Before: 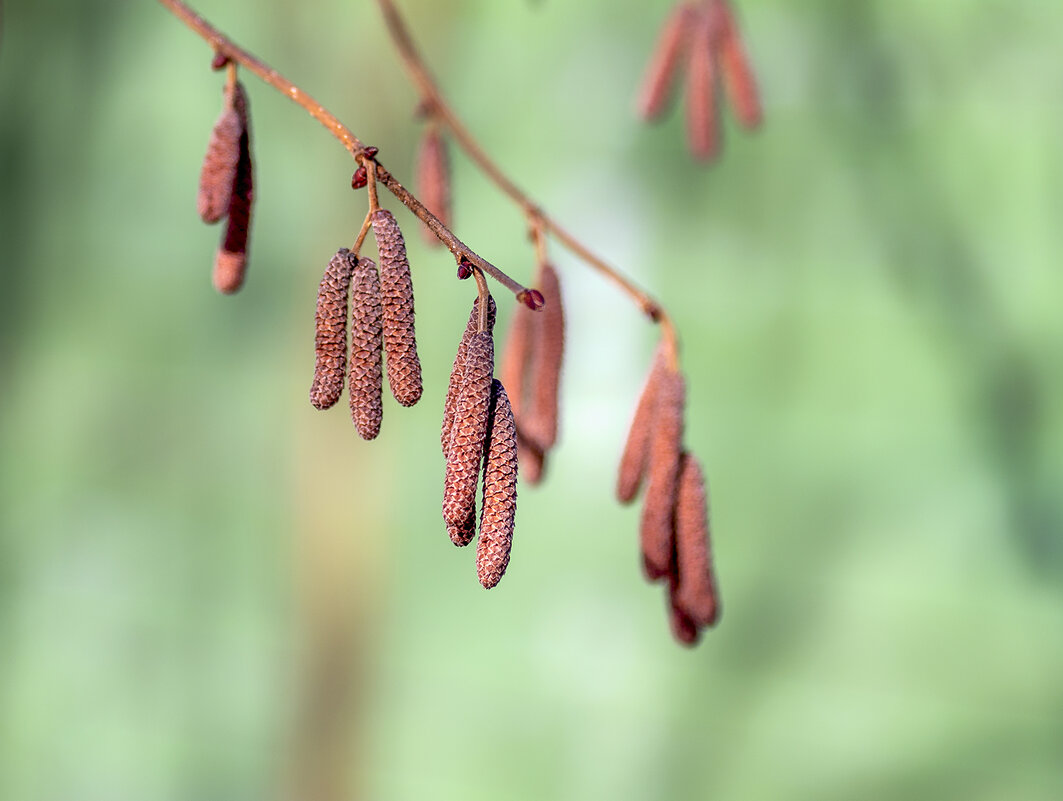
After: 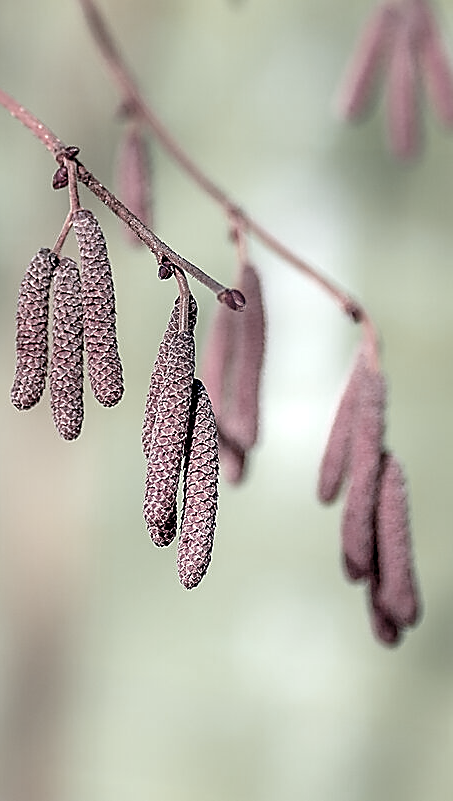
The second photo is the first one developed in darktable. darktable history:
sharpen: radius 1.401, amount 1.267, threshold 0.619
crop: left 28.197%, right 29.149%
color correction: highlights b* -0.048, saturation 0.247
color zones: curves: ch0 [(0.826, 0.353)]; ch1 [(0.242, 0.647) (0.889, 0.342)]; ch2 [(0.246, 0.089) (0.969, 0.068)]
exposure: exposure 0.203 EV, compensate exposure bias true, compensate highlight preservation false
